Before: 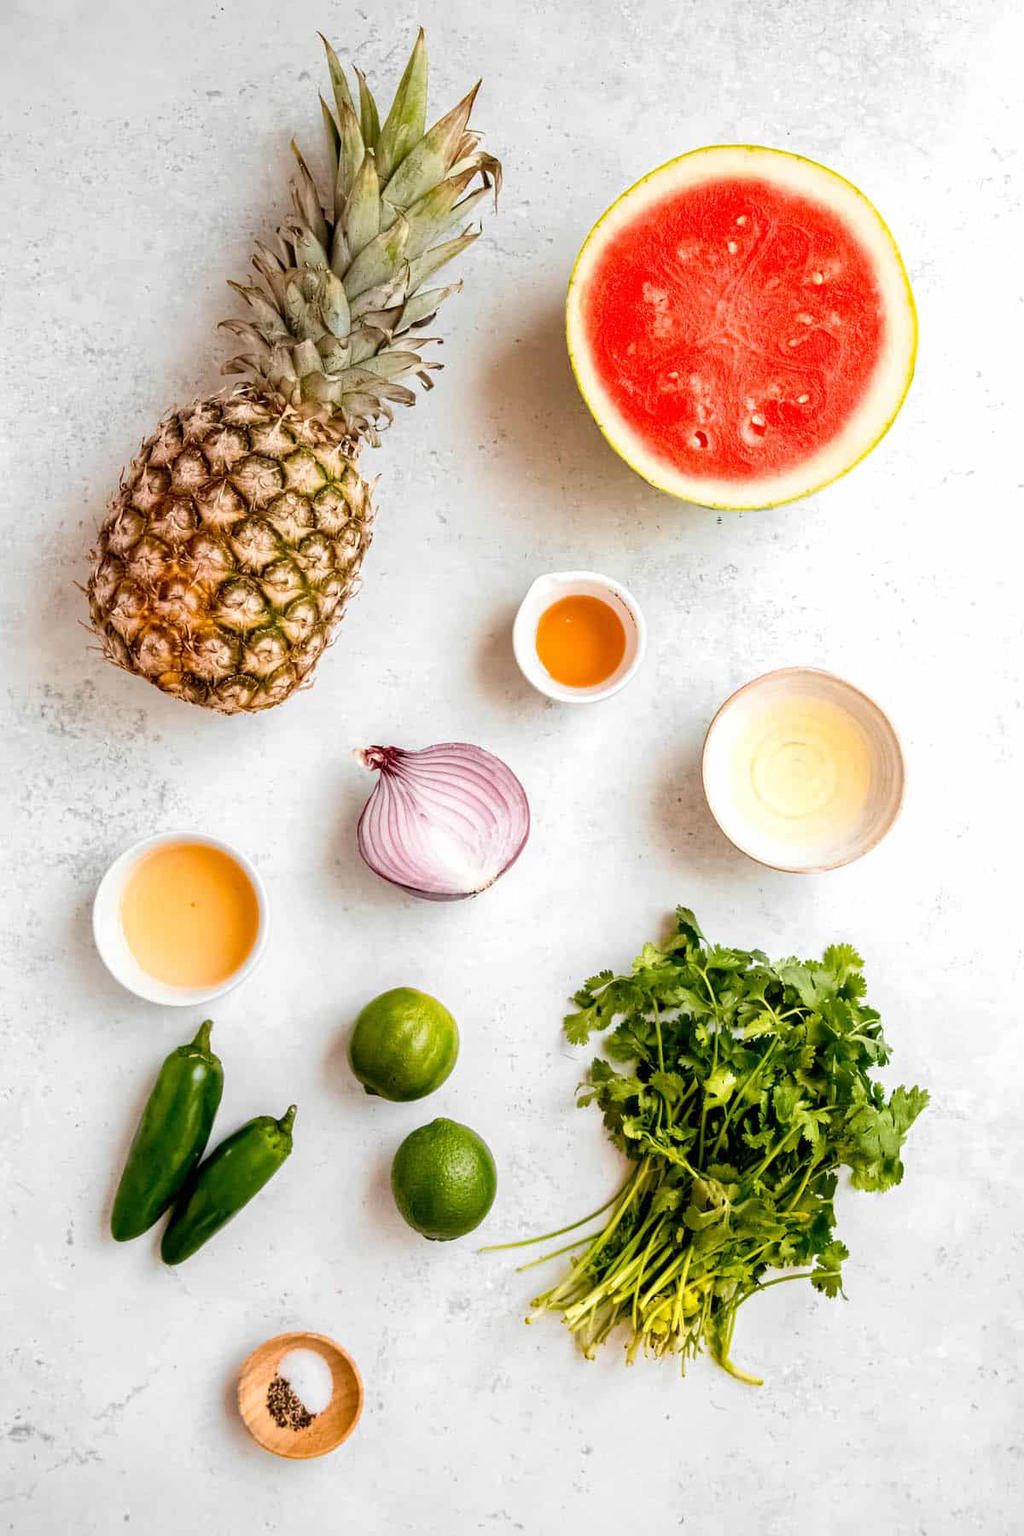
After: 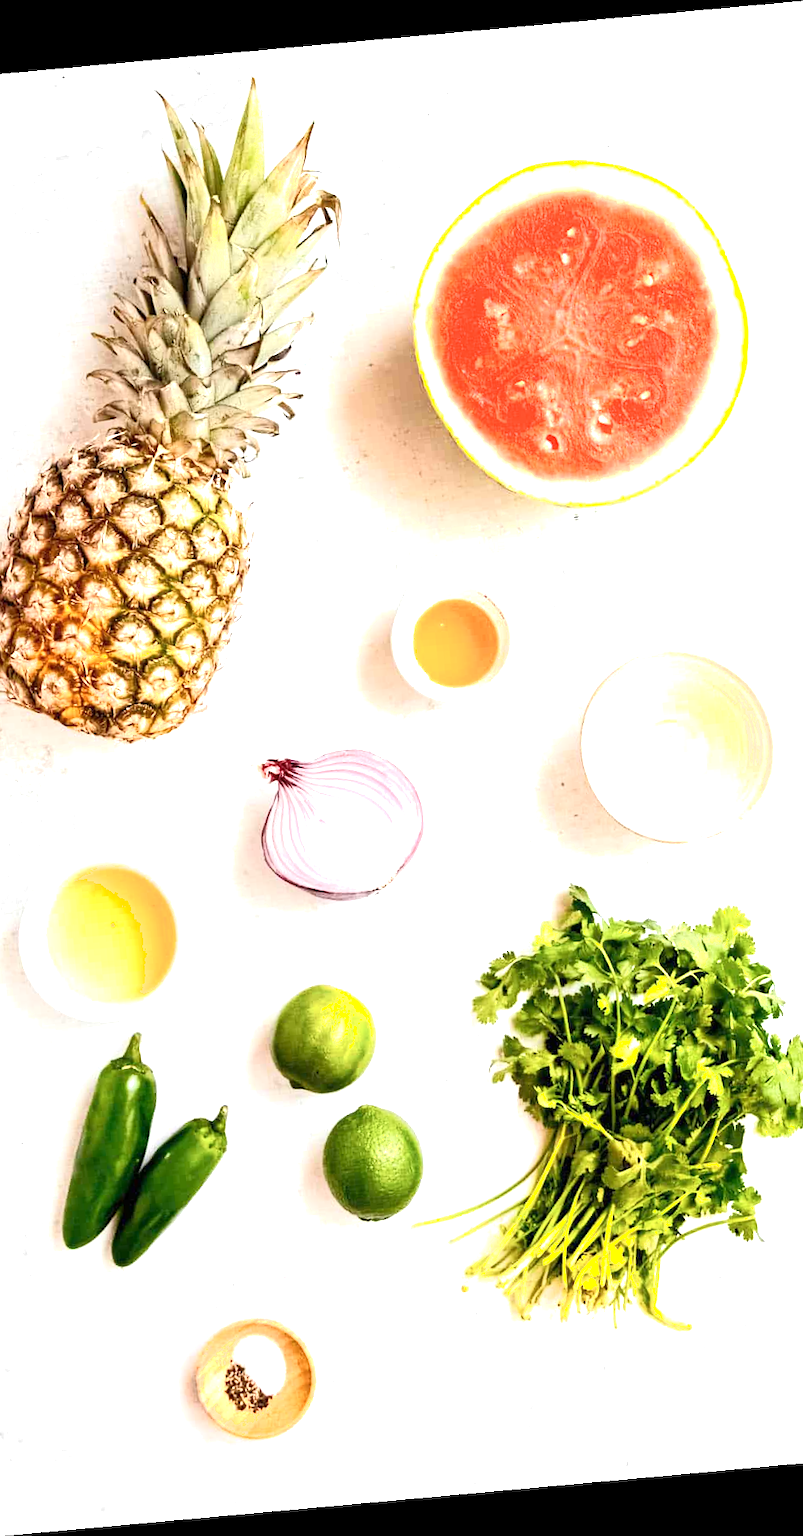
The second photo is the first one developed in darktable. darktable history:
white balance: emerald 1
exposure: exposure 0.999 EV, compensate highlight preservation false
shadows and highlights: shadows 0, highlights 40
rotate and perspective: rotation -5.2°, automatic cropping off
crop: left 13.443%, right 13.31%
